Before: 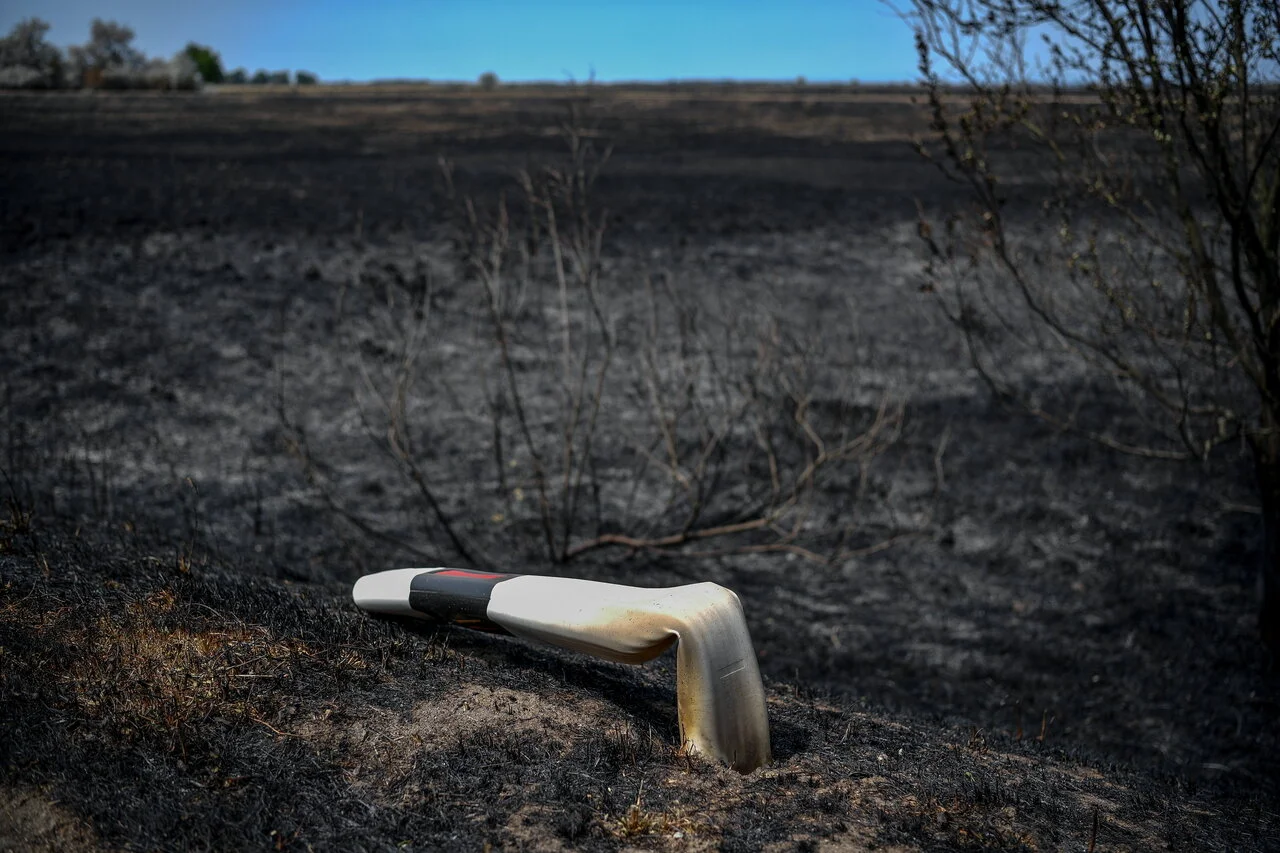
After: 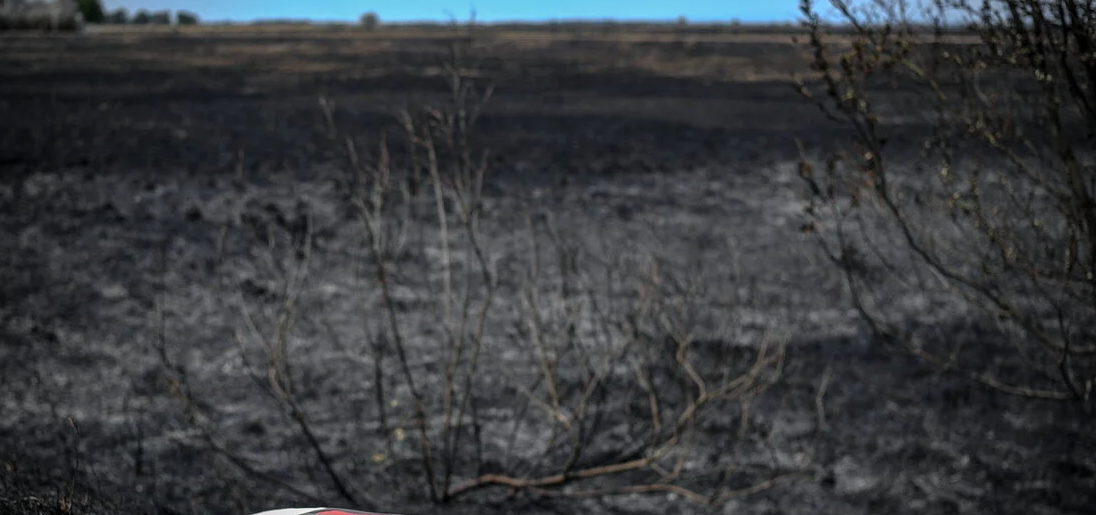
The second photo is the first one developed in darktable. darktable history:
crop and rotate: left 9.345%, top 7.22%, right 4.982%, bottom 32.331%
exposure: exposure 0.3 EV, compensate highlight preservation false
vignetting: fall-off start 67.15%, brightness -0.442, saturation -0.691, width/height ratio 1.011, unbound false
